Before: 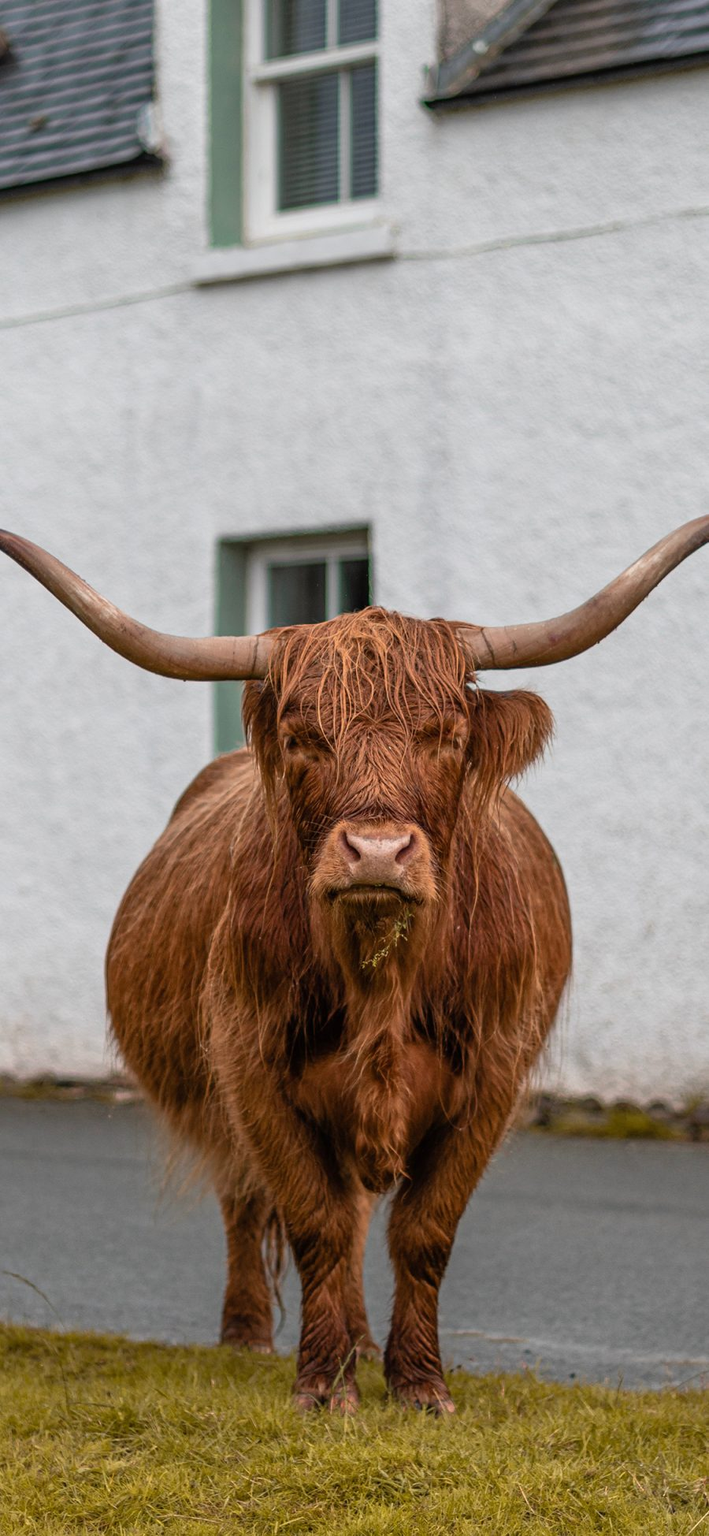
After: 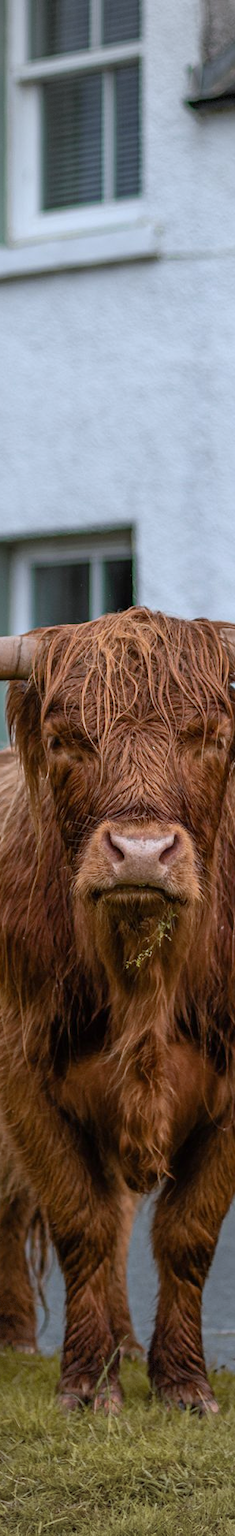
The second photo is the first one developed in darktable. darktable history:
vignetting: fall-off start 91%, fall-off radius 39.39%, brightness -0.182, saturation -0.3, width/height ratio 1.219, shape 1.3, dithering 8-bit output, unbound false
crop: left 33.36%, right 33.36%
white balance: red 0.924, blue 1.095
